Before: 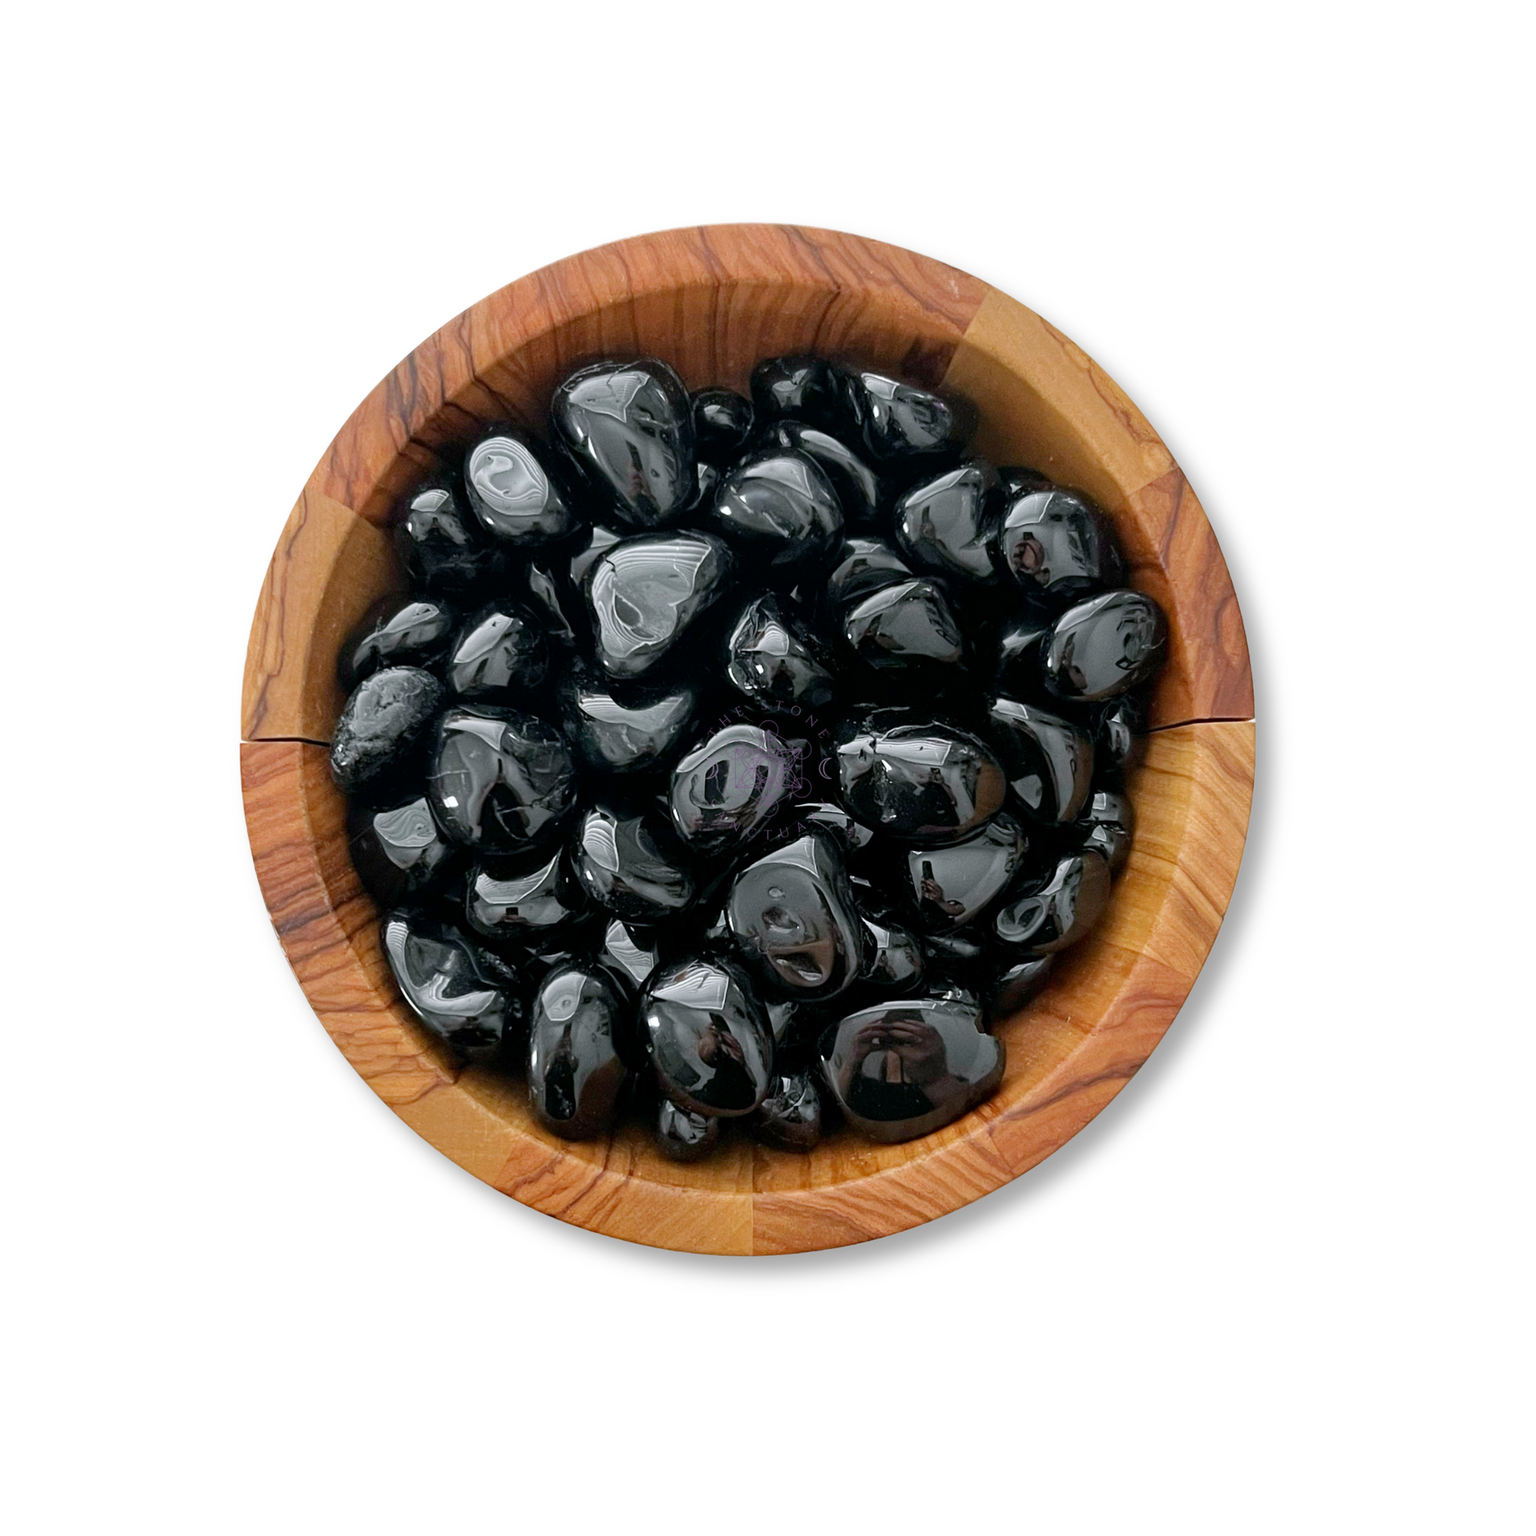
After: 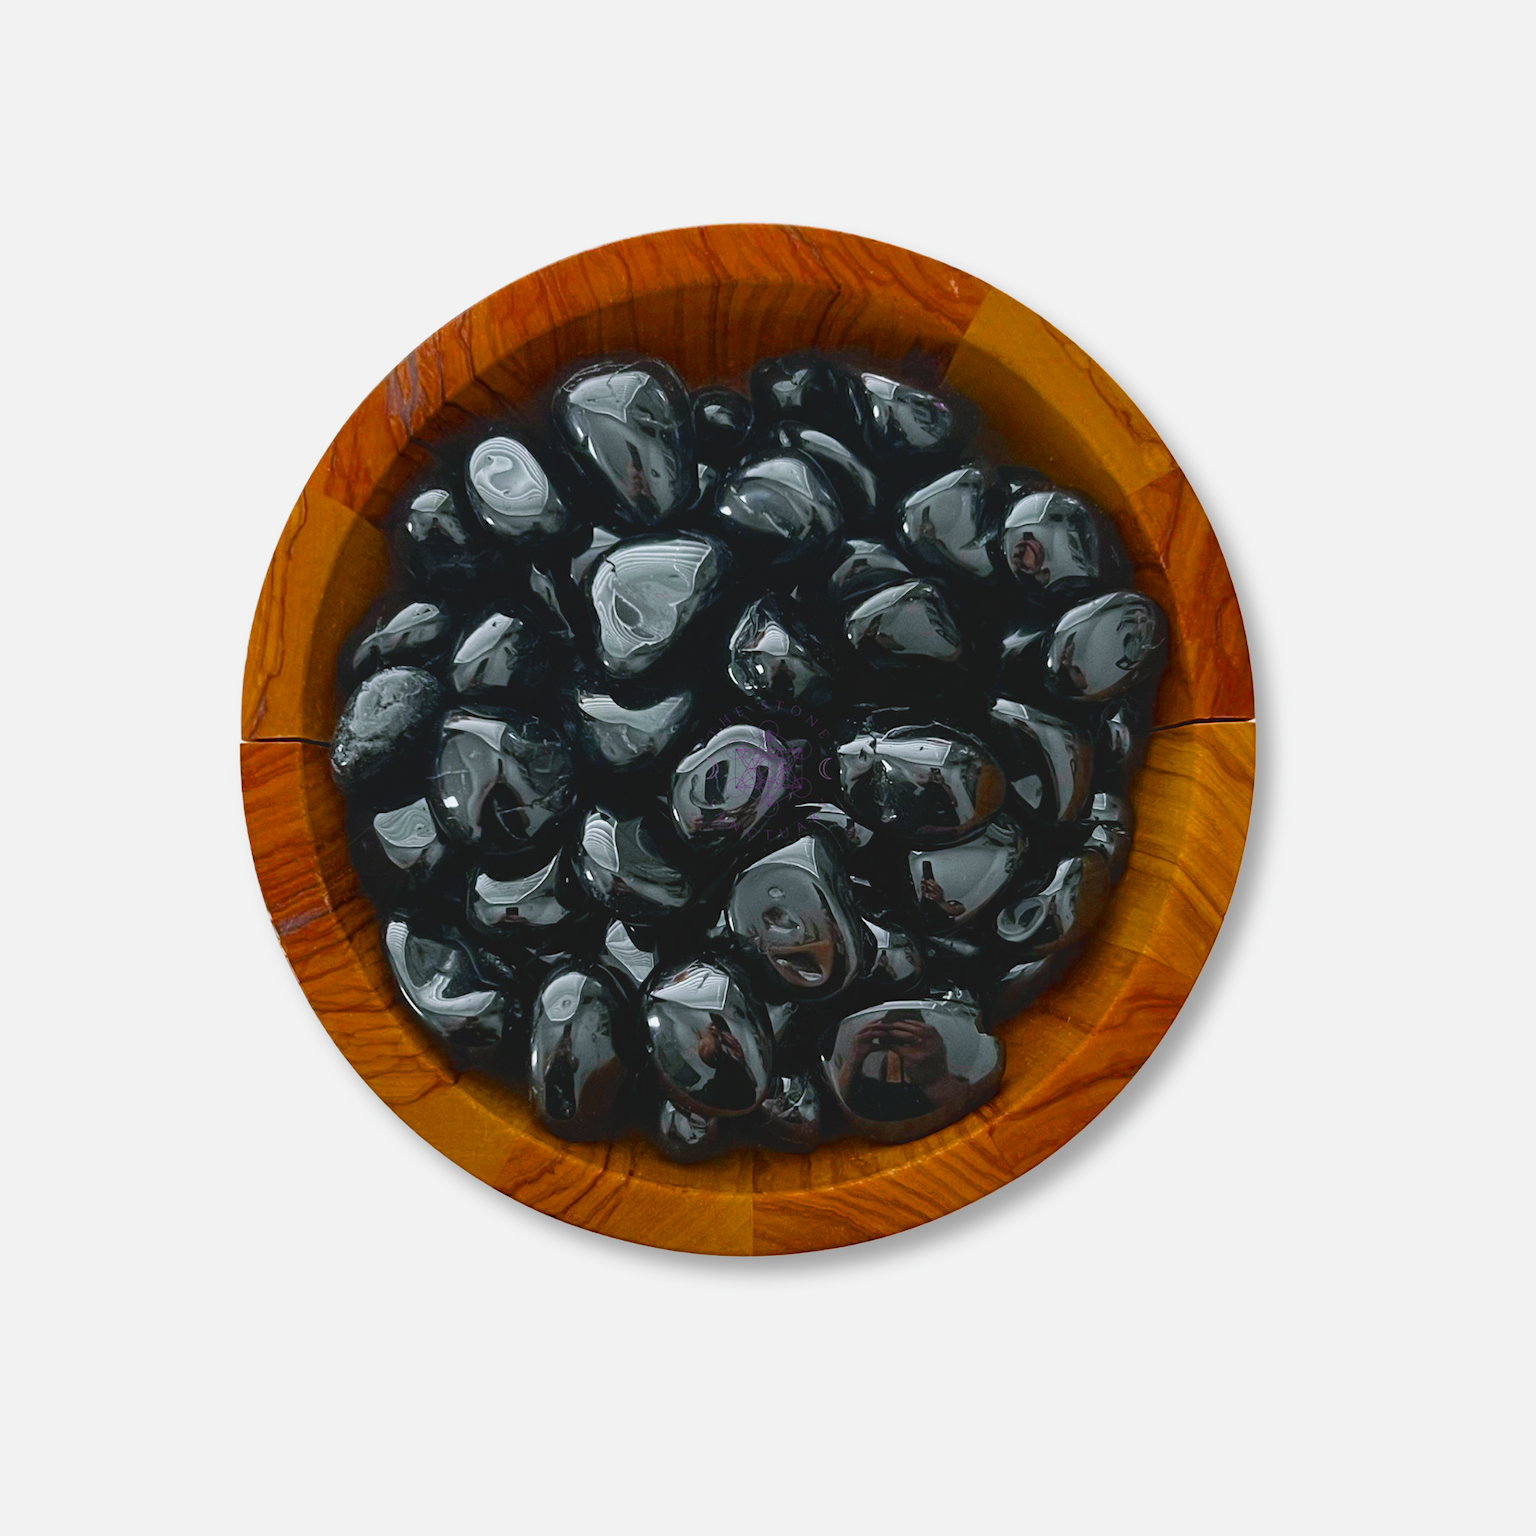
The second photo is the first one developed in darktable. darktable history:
color balance rgb: perceptual saturation grading › global saturation 75.14%, perceptual saturation grading › shadows -29.714%, global vibrance 15.868%, saturation formula JzAzBz (2021)
exposure: black level correction -0.014, exposure -0.195 EV, compensate highlight preservation false
tone curve: curves: ch0 [(0, 0) (0.08, 0.069) (0.4, 0.391) (0.6, 0.609) (0.92, 0.93) (1, 1)], preserve colors none
